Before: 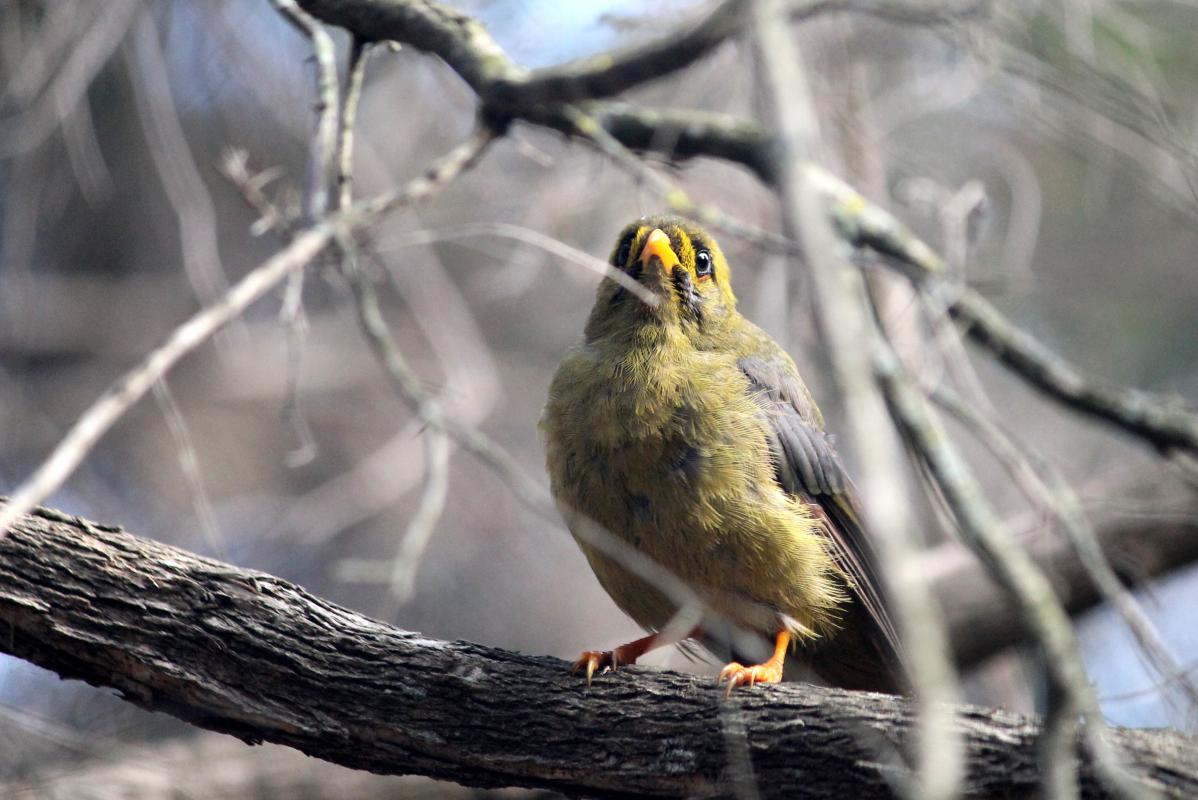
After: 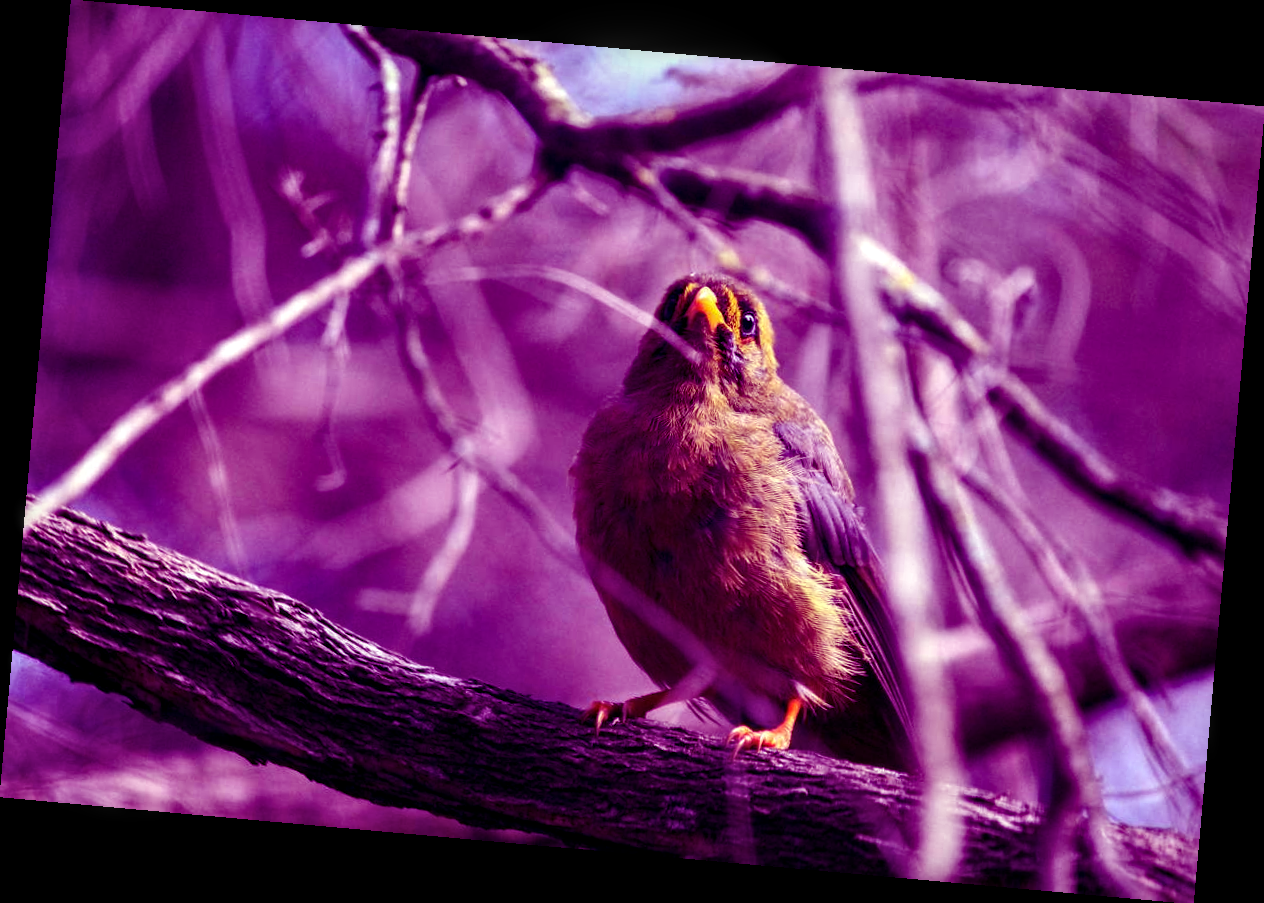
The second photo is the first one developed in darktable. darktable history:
rotate and perspective: rotation 5.12°, automatic cropping off
color balance: mode lift, gamma, gain (sRGB), lift [1, 1, 0.101, 1]
local contrast: detail 130%
